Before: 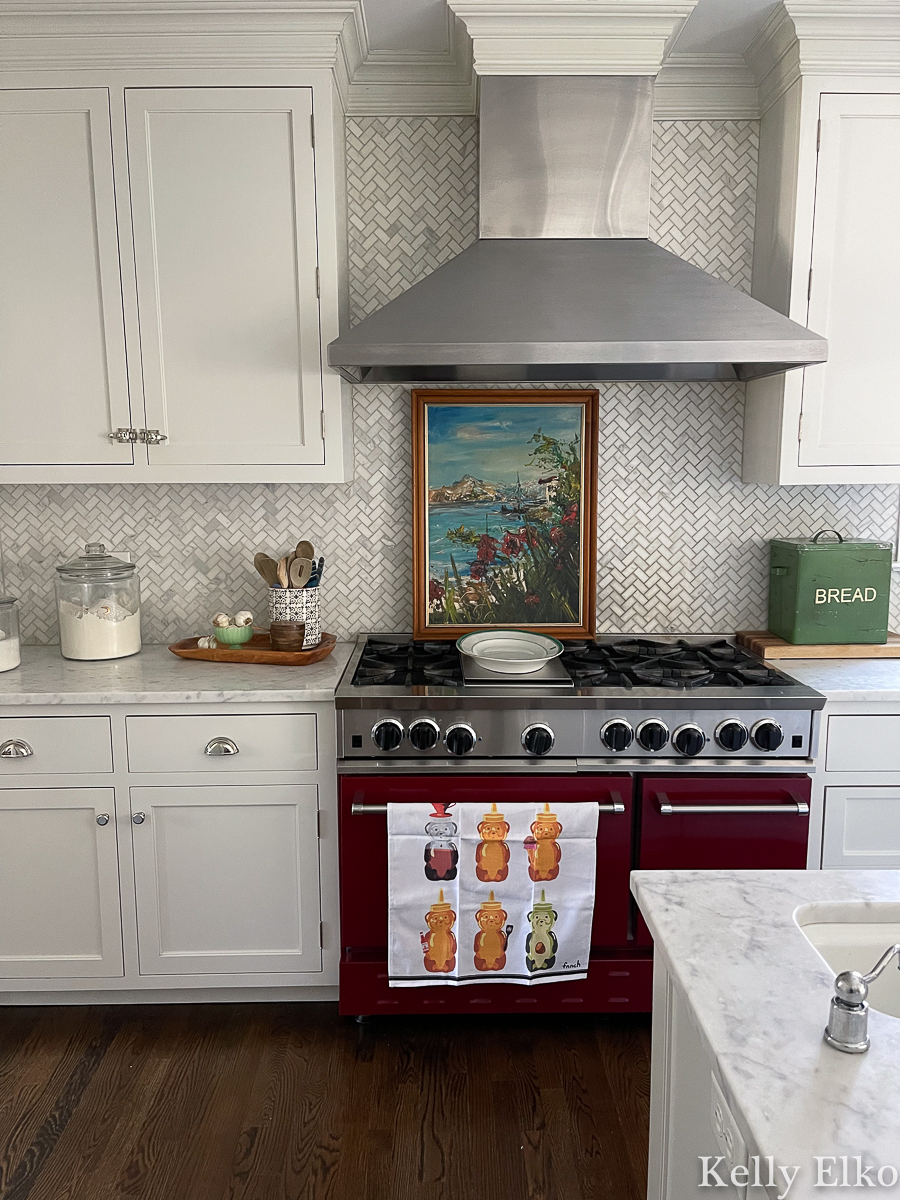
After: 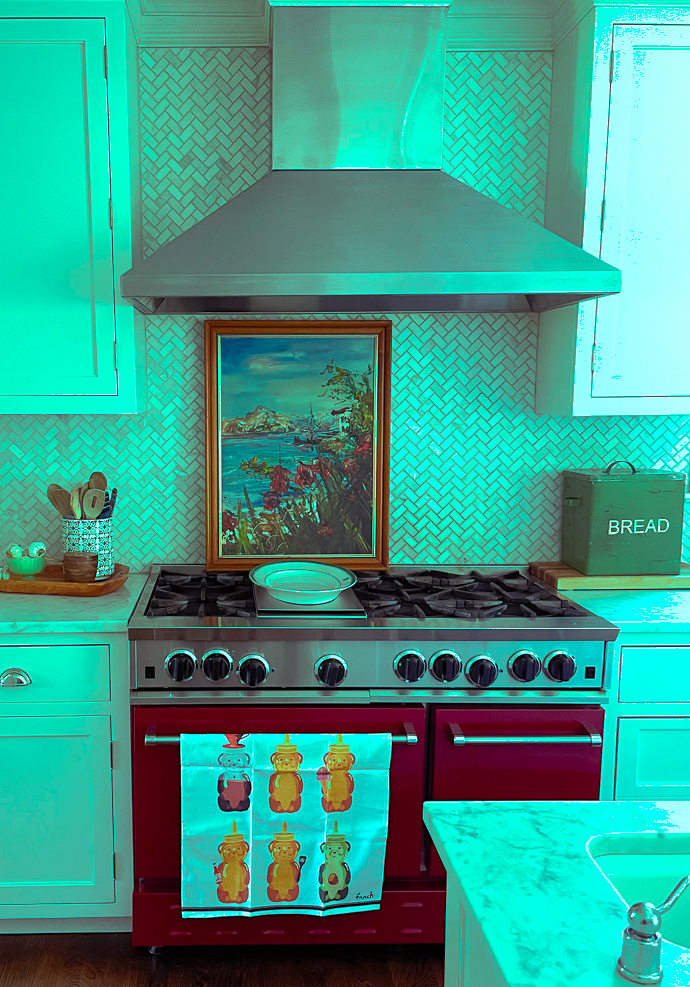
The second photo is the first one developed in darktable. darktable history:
color balance rgb: shadows lift › luminance 0.49%, shadows lift › chroma 6.83%, shadows lift › hue 300.29°, power › hue 208.98°, highlights gain › luminance 20.24%, highlights gain › chroma 13.17%, highlights gain › hue 173.85°, perceptual saturation grading › global saturation 18.05%
crop: left 23.095%, top 5.827%, bottom 11.854%
shadows and highlights: on, module defaults
